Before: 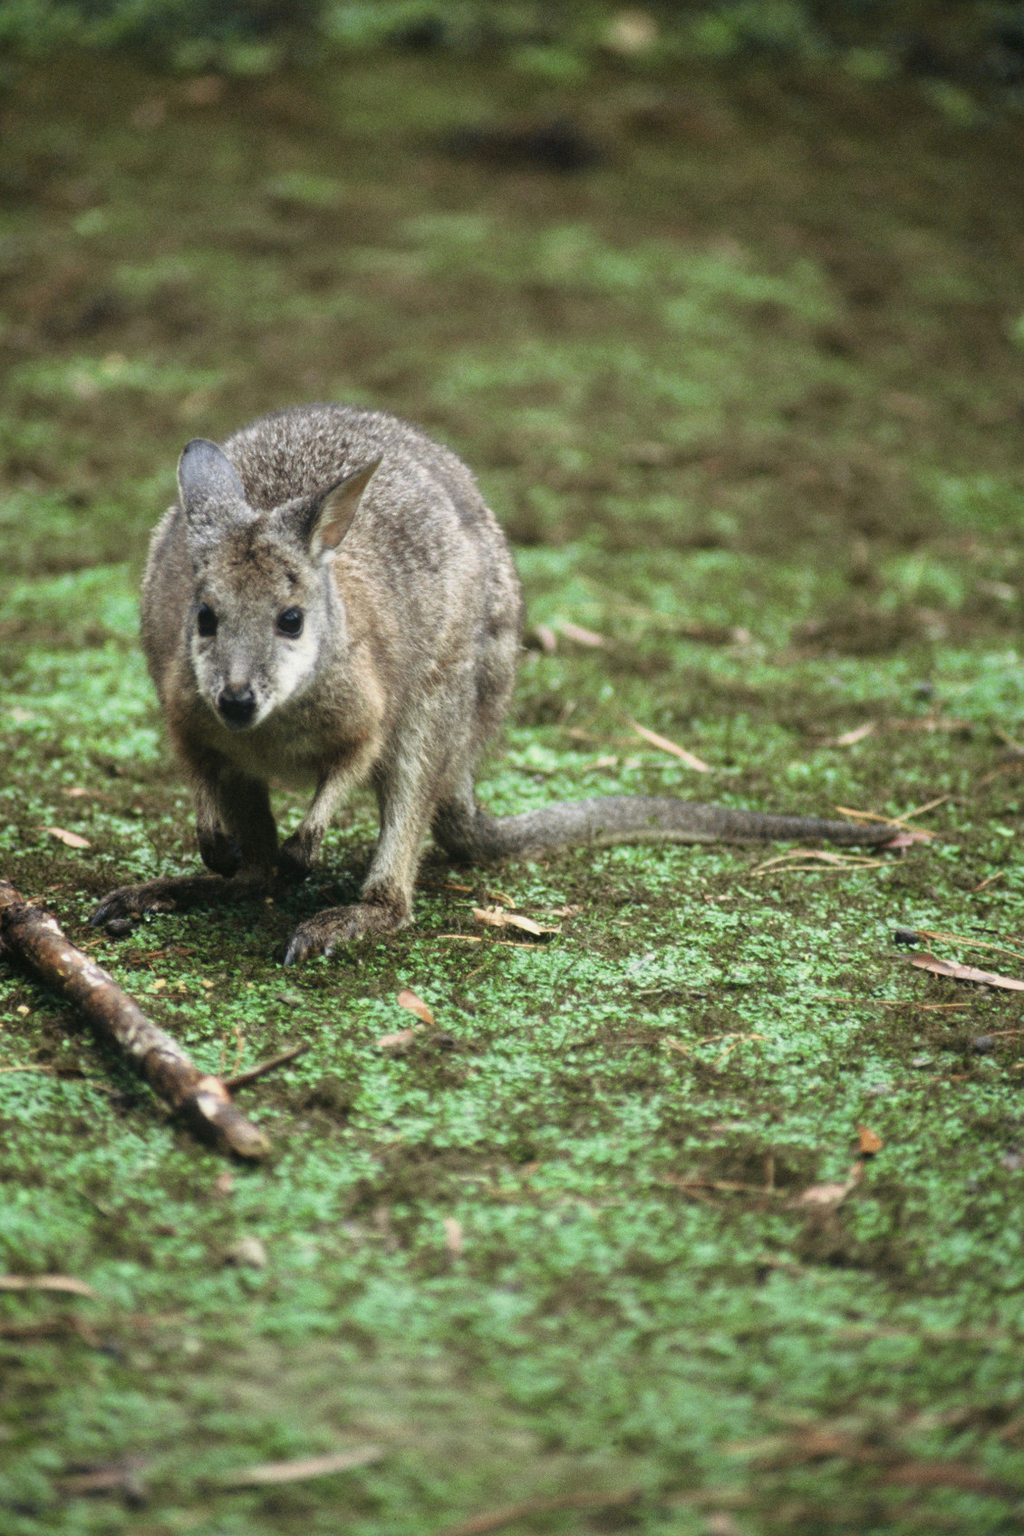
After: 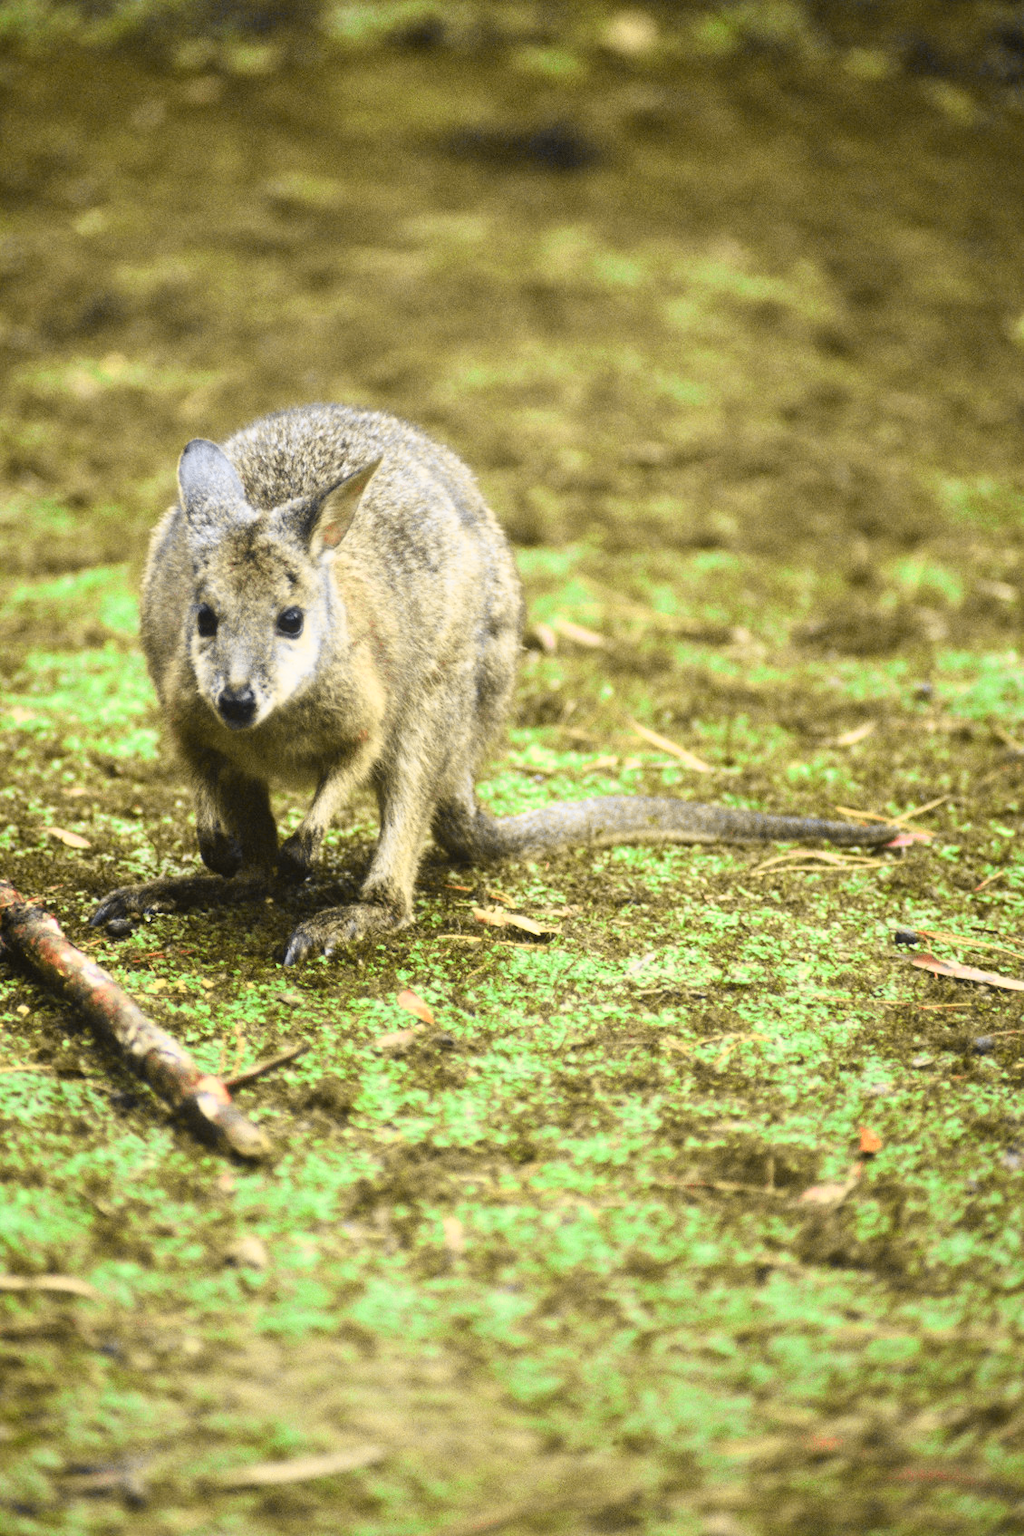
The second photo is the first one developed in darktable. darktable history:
tone curve: curves: ch0 [(0, 0.017) (0.259, 0.344) (0.593, 0.778) (0.786, 0.931) (1, 0.999)]; ch1 [(0, 0) (0.405, 0.387) (0.442, 0.47) (0.492, 0.5) (0.511, 0.503) (0.548, 0.596) (0.7, 0.795) (1, 1)]; ch2 [(0, 0) (0.411, 0.433) (0.5, 0.504) (0.535, 0.581) (1, 1)], color space Lab, independent channels, preserve colors none
